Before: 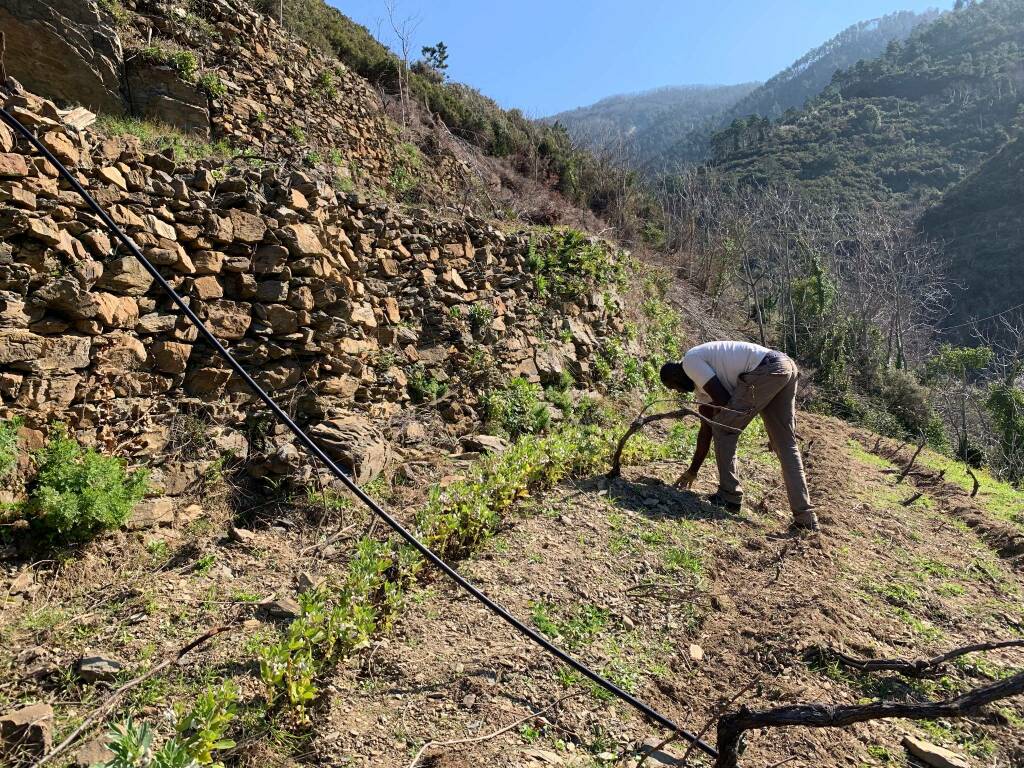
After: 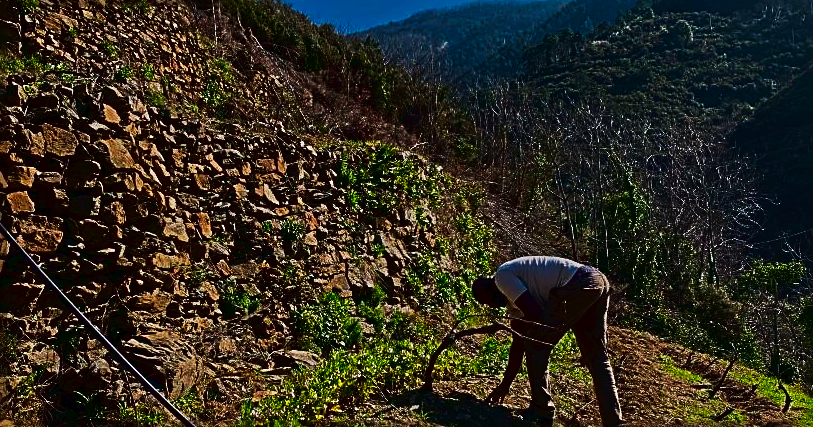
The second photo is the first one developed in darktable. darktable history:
tone curve: curves: ch0 [(0, 0) (0.003, 0.023) (0.011, 0.024) (0.025, 0.026) (0.044, 0.035) (0.069, 0.05) (0.1, 0.071) (0.136, 0.098) (0.177, 0.135) (0.224, 0.172) (0.277, 0.227) (0.335, 0.296) (0.399, 0.372) (0.468, 0.462) (0.543, 0.58) (0.623, 0.697) (0.709, 0.789) (0.801, 0.86) (0.898, 0.918) (1, 1)], preserve colors none
crop: left 18.38%, top 11.092%, right 2.134%, bottom 33.217%
contrast brightness saturation: contrast 0.09, brightness -0.59, saturation 0.17
sharpen: radius 2.584, amount 0.688
tone equalizer: -8 EV -0.002 EV, -7 EV 0.005 EV, -6 EV -0.008 EV, -5 EV 0.007 EV, -4 EV -0.042 EV, -3 EV -0.233 EV, -2 EV -0.662 EV, -1 EV -0.983 EV, +0 EV -0.969 EV, smoothing diameter 2%, edges refinement/feathering 20, mask exposure compensation -1.57 EV, filter diffusion 5
